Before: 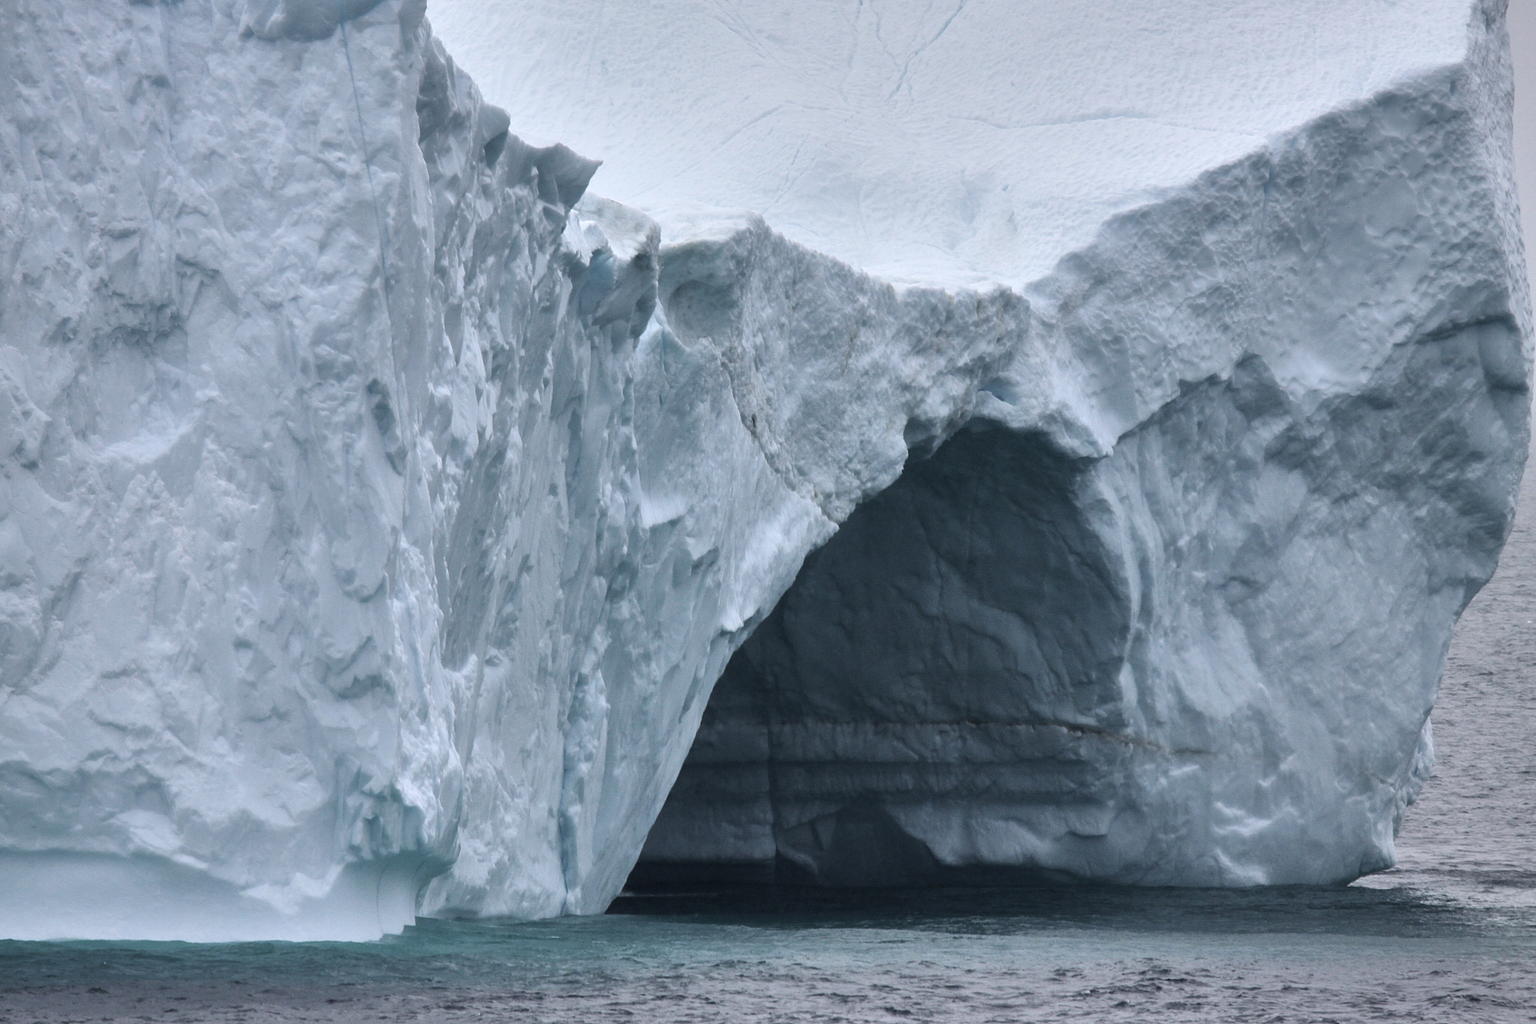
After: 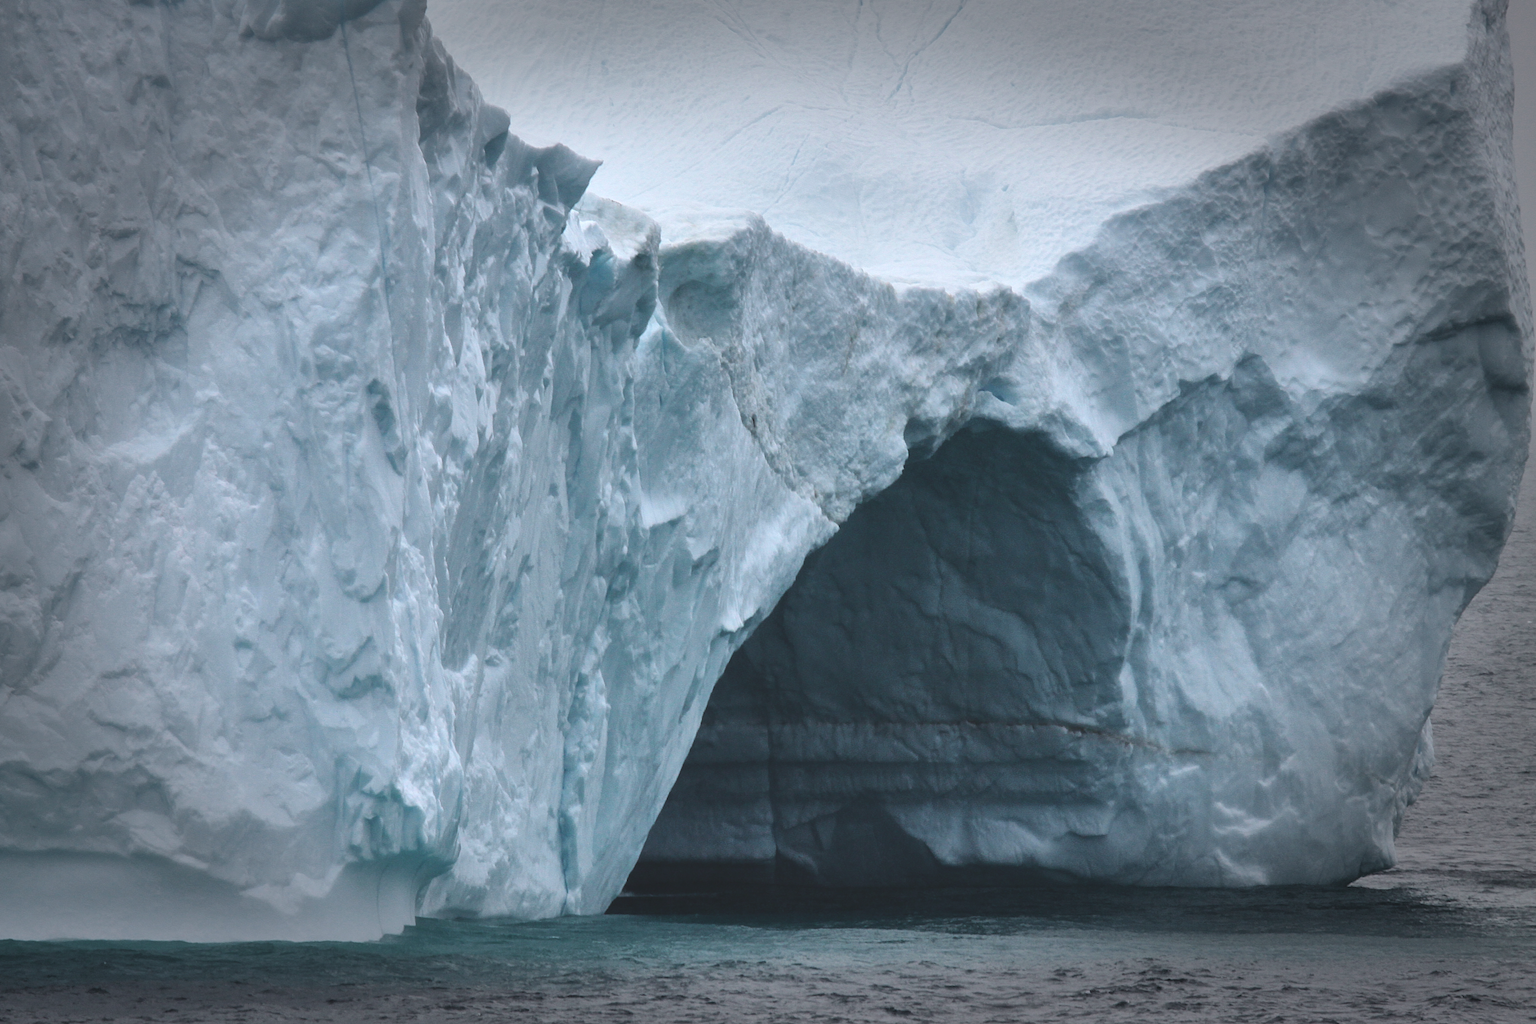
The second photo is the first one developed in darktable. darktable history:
exposure: black level correction -0.015, compensate highlight preservation false
vignetting: fall-off start 66.7%, fall-off radius 39.74%, brightness -0.576, saturation -0.258, automatic ratio true, width/height ratio 0.671, dithering 16-bit output
